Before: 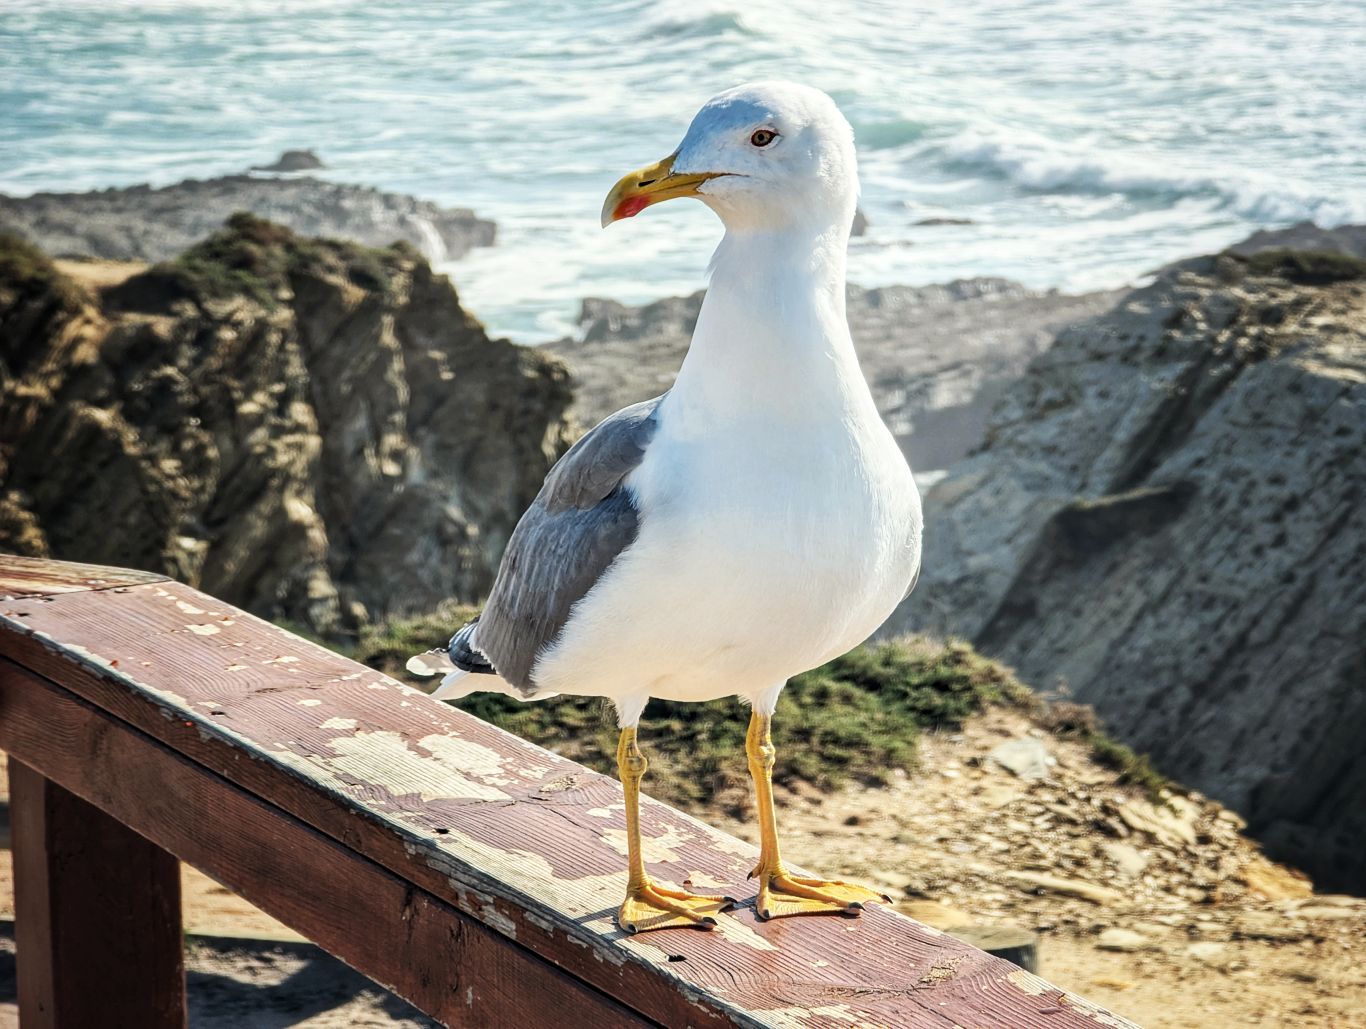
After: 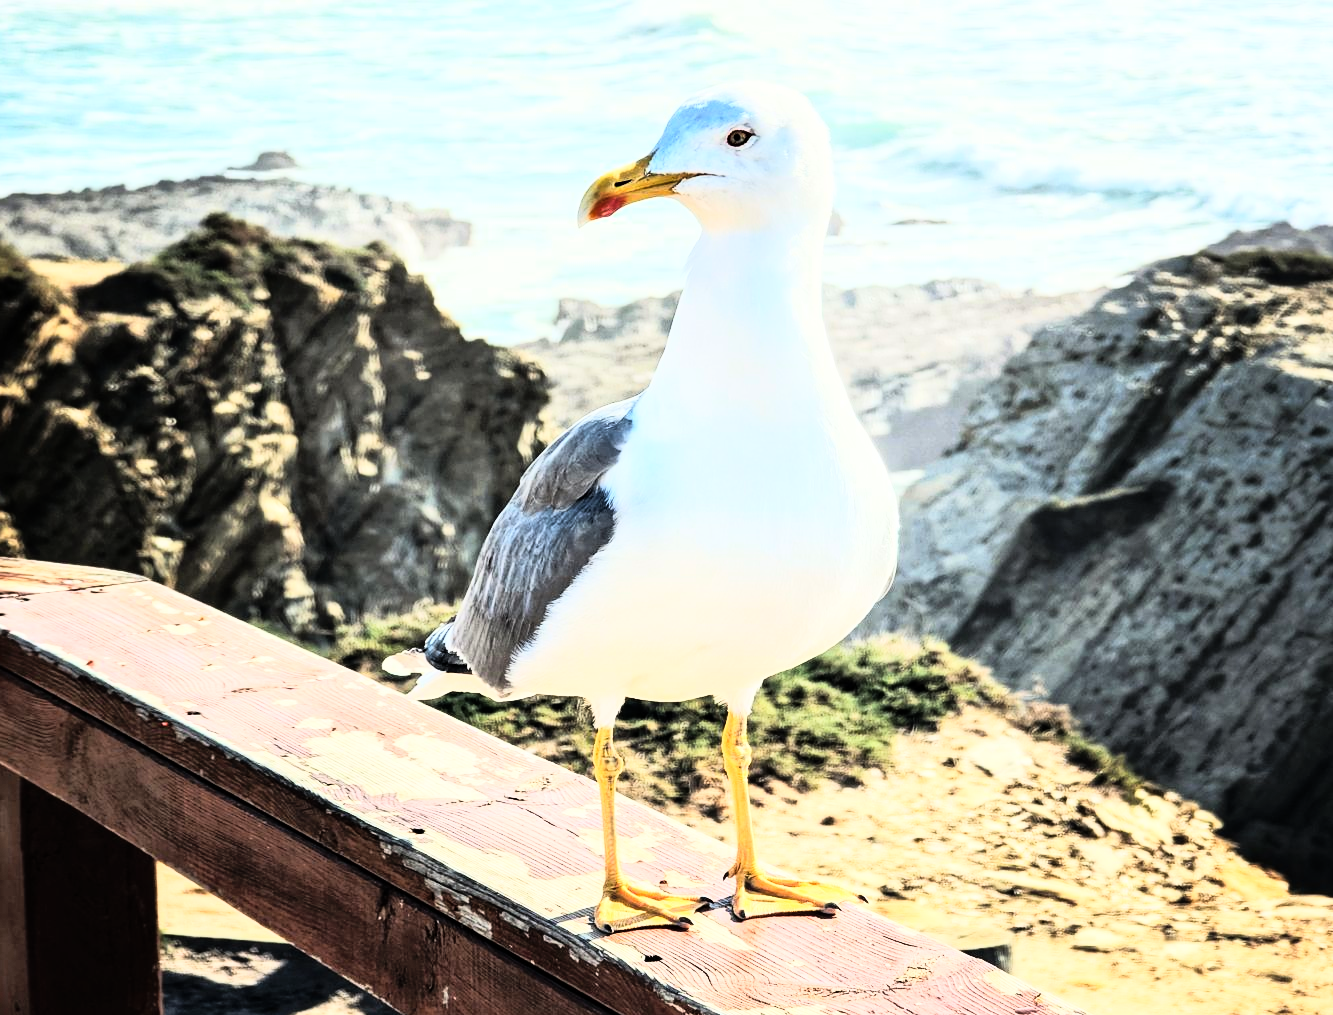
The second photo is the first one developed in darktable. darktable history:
shadows and highlights: shadows 43.06, highlights 6.94
crop and rotate: left 1.774%, right 0.633%, bottom 1.28%
rgb curve: curves: ch0 [(0, 0) (0.21, 0.15) (0.24, 0.21) (0.5, 0.75) (0.75, 0.96) (0.89, 0.99) (1, 1)]; ch1 [(0, 0.02) (0.21, 0.13) (0.25, 0.2) (0.5, 0.67) (0.75, 0.9) (0.89, 0.97) (1, 1)]; ch2 [(0, 0.02) (0.21, 0.13) (0.25, 0.2) (0.5, 0.67) (0.75, 0.9) (0.89, 0.97) (1, 1)], compensate middle gray true
